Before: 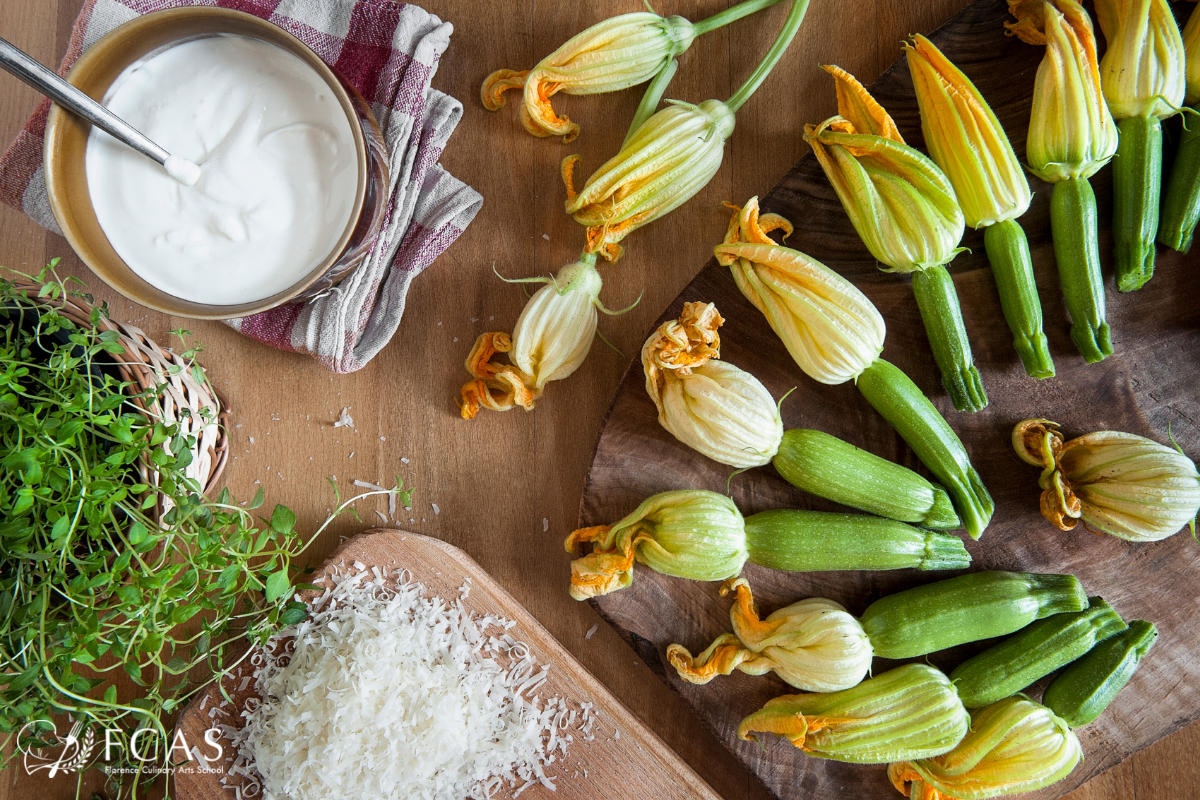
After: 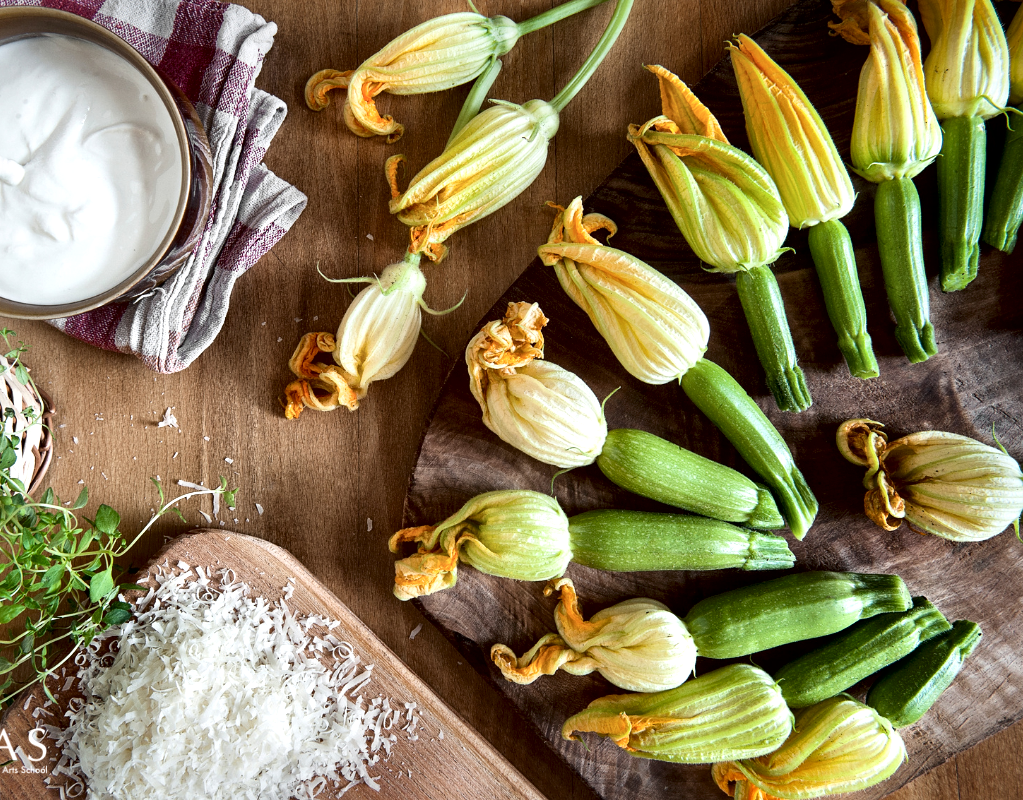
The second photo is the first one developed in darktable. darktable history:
crop and rotate: left 14.684%
local contrast: mode bilateral grid, contrast 44, coarseness 69, detail 212%, midtone range 0.2
